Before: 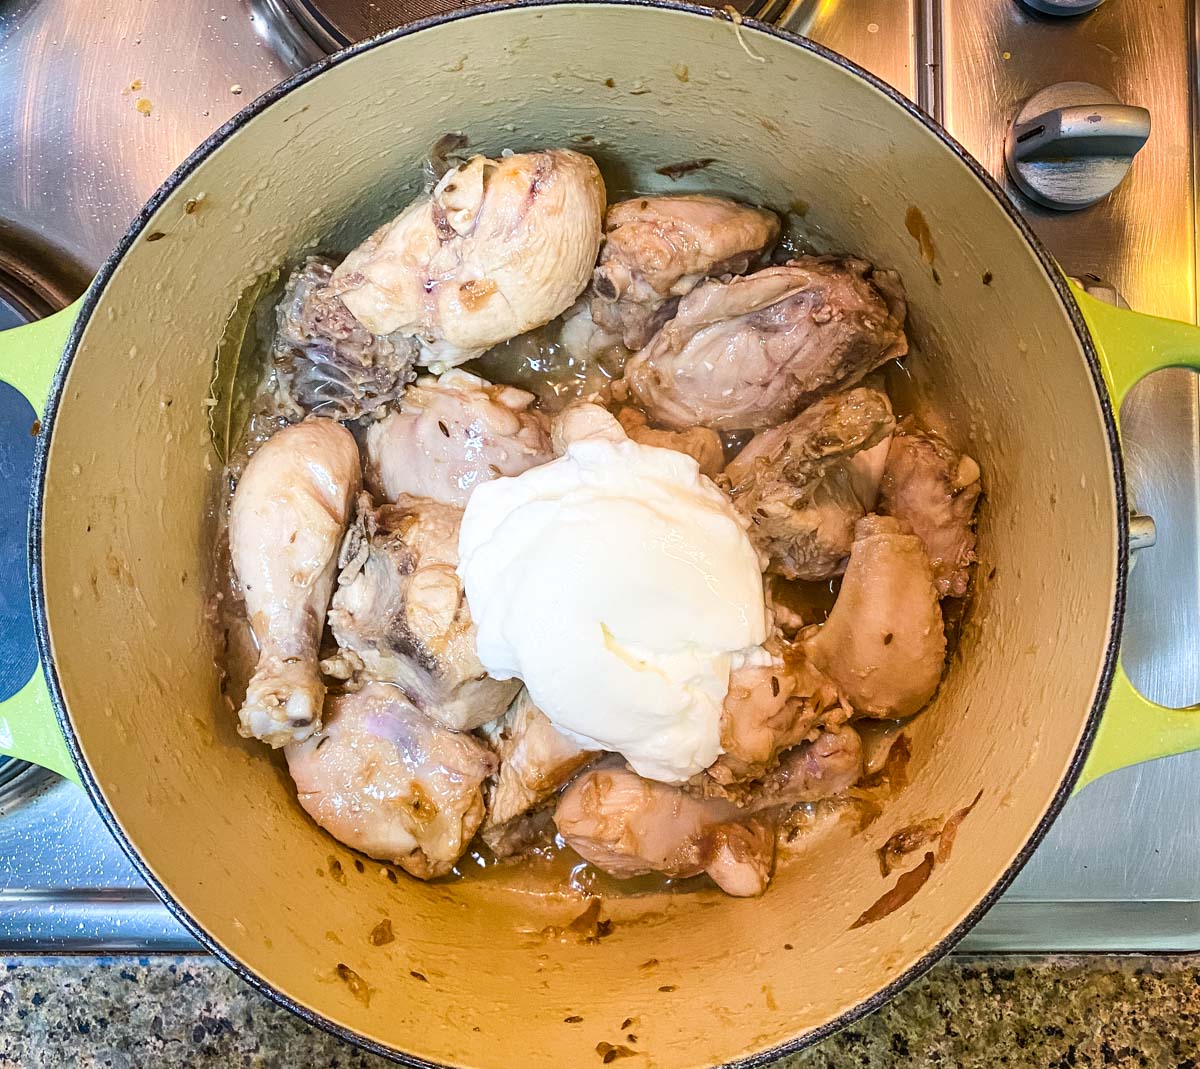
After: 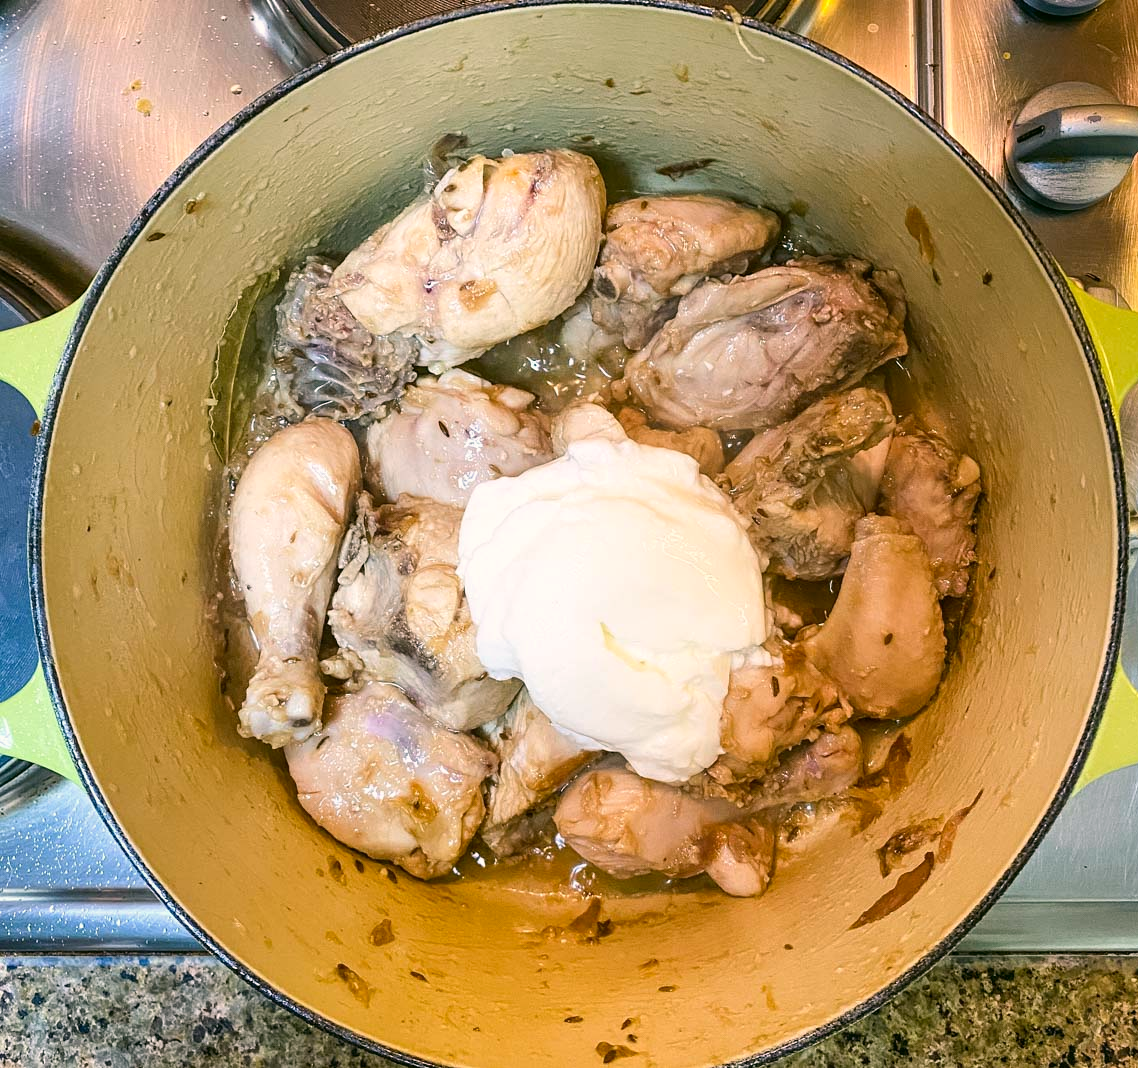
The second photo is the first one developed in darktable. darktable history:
crop and rotate: right 5.167%
color correction: highlights a* 4.02, highlights b* 4.98, shadows a* -7.55, shadows b* 4.98
